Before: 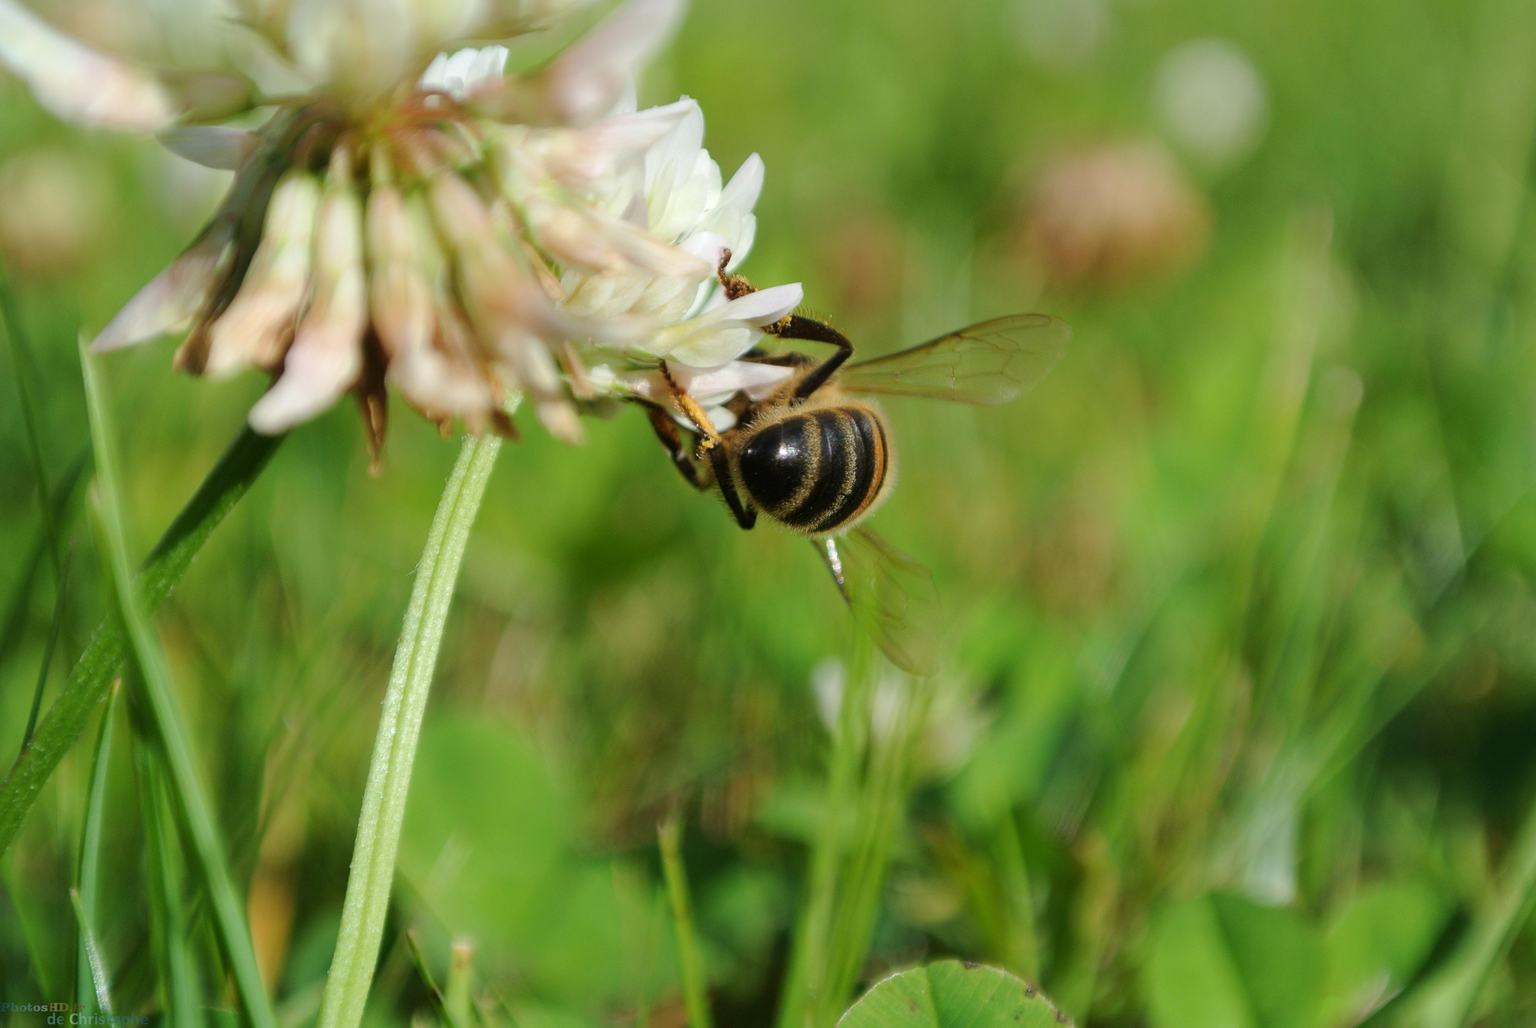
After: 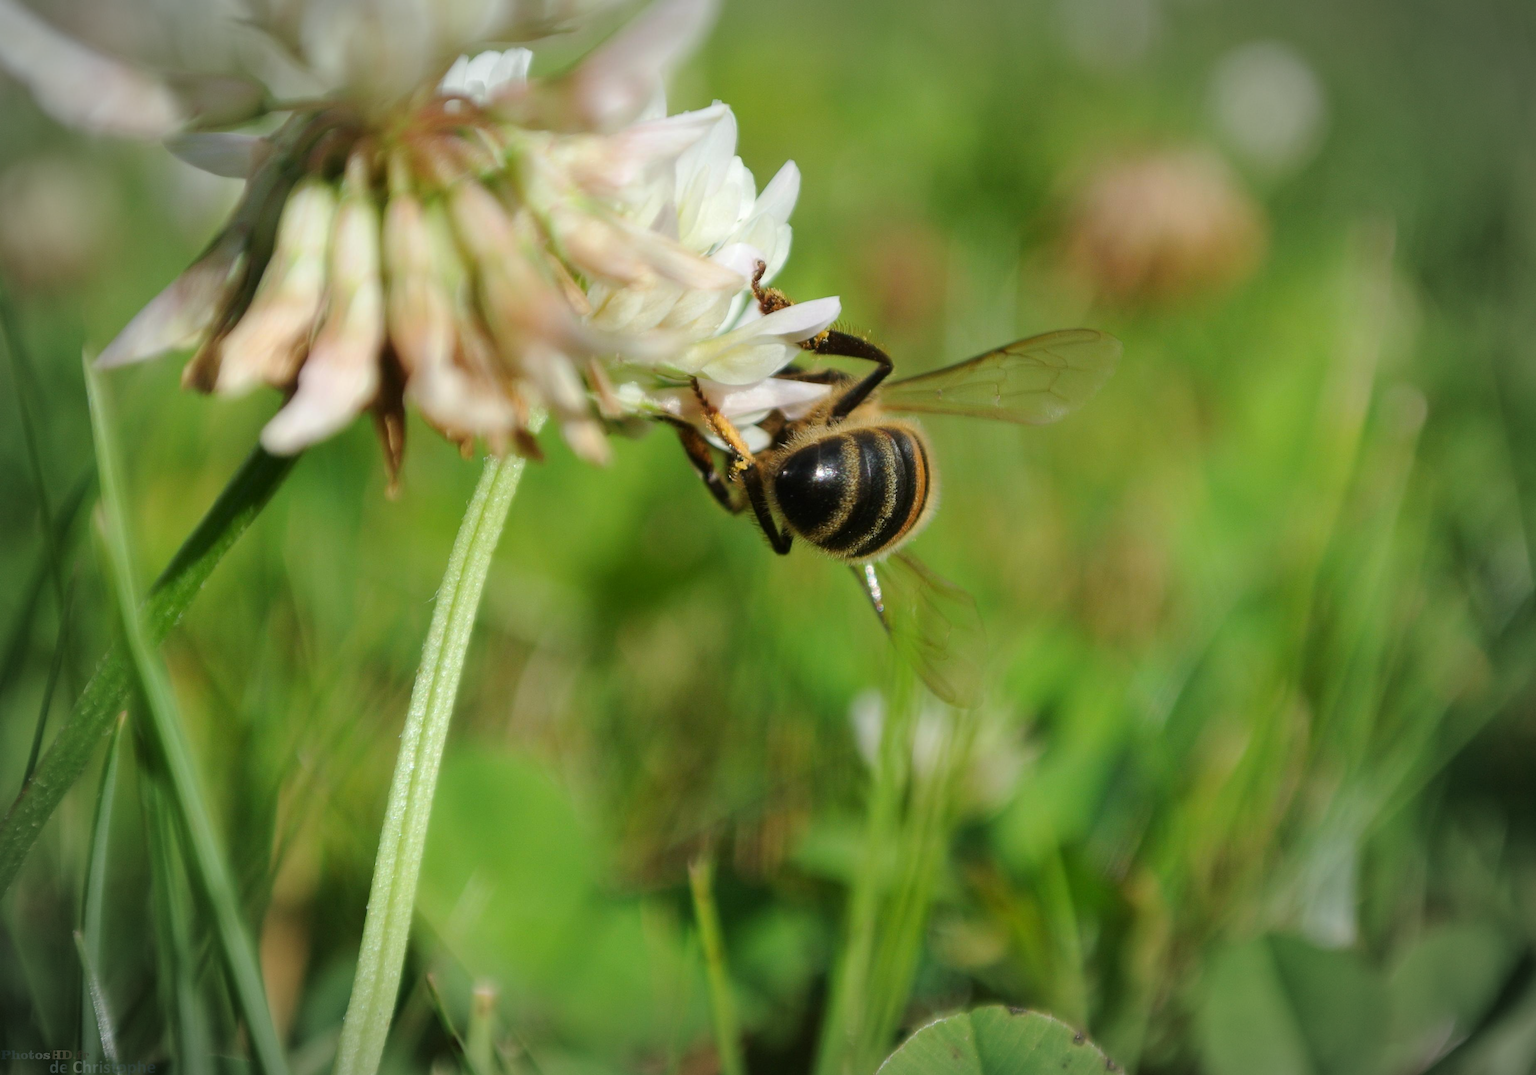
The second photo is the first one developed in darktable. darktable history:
crop: right 4.467%, bottom 0.033%
vignetting: automatic ratio true
